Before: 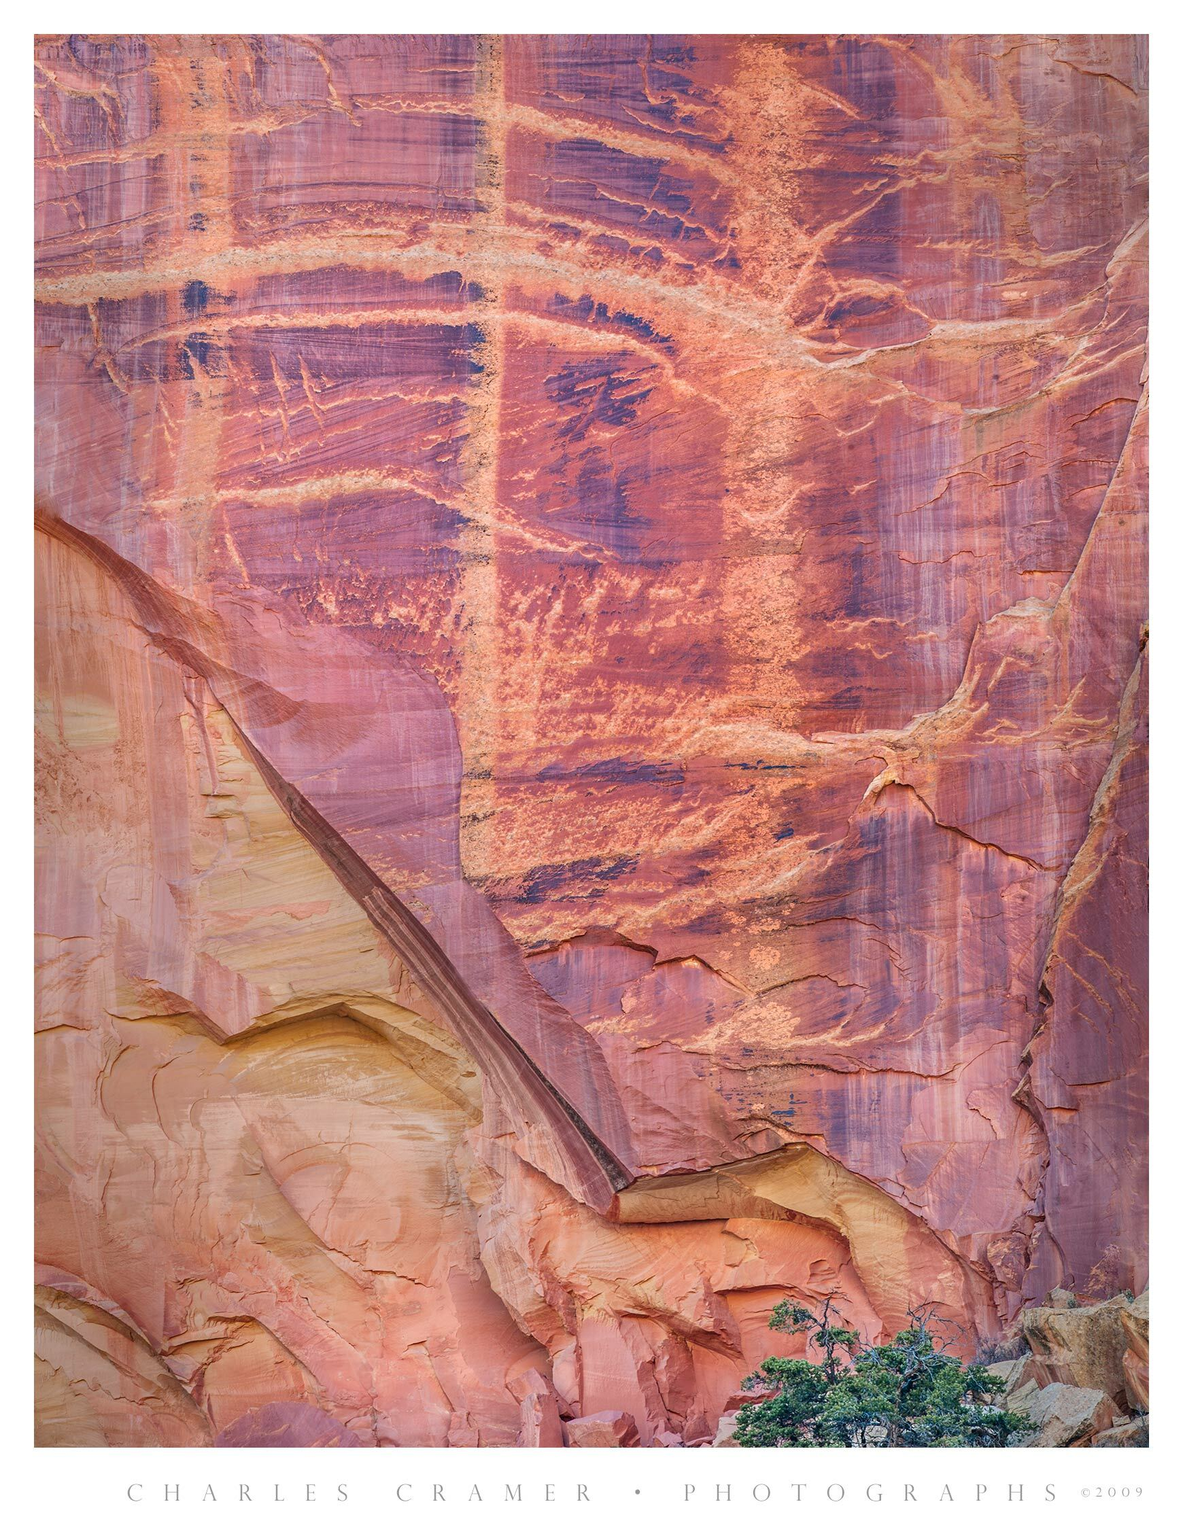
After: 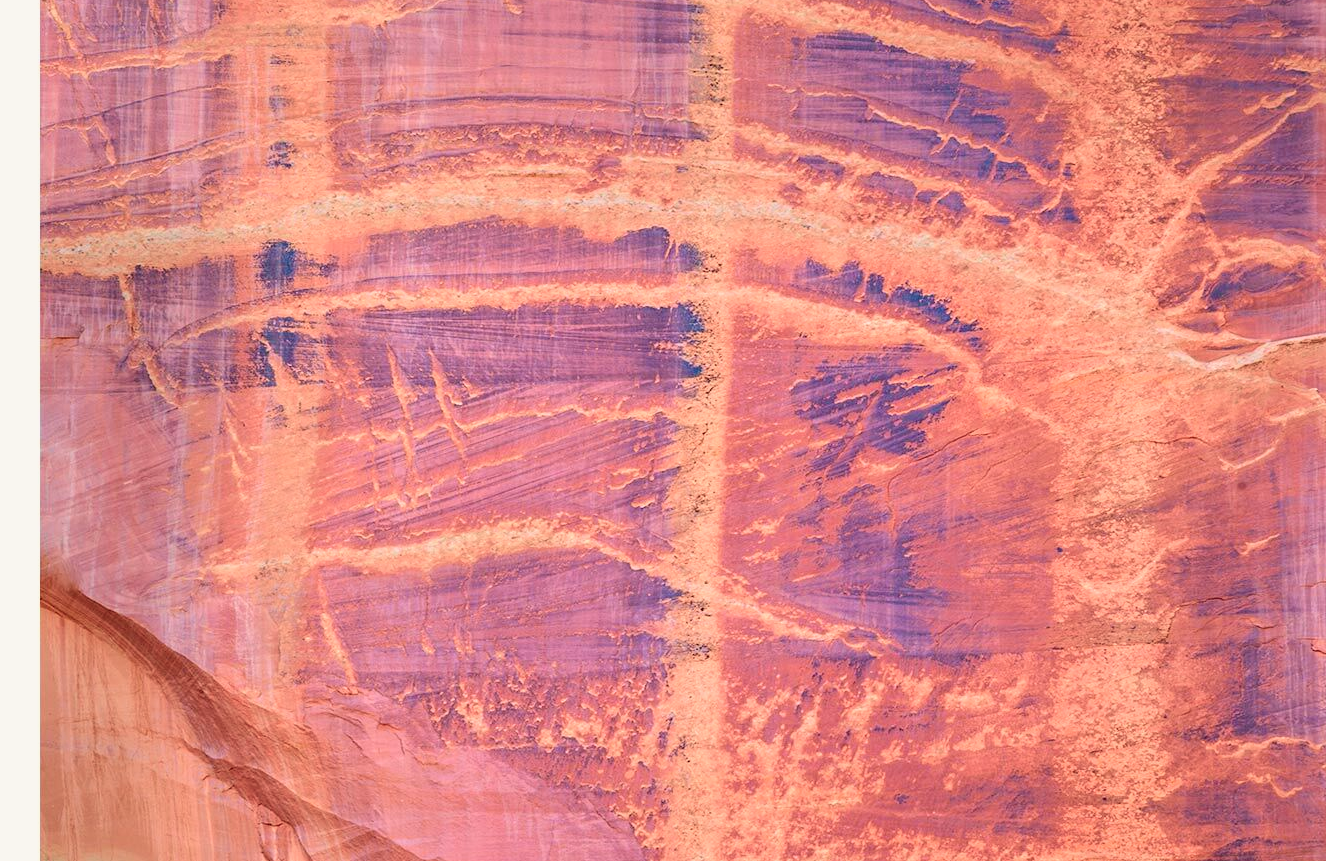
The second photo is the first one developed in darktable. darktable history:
tone curve: curves: ch0 [(0, 0.021) (0.049, 0.044) (0.152, 0.14) (0.328, 0.377) (0.473, 0.543) (0.641, 0.705) (0.868, 0.887) (1, 0.969)]; ch1 [(0, 0) (0.302, 0.331) (0.427, 0.433) (0.472, 0.47) (0.502, 0.503) (0.522, 0.526) (0.564, 0.591) (0.602, 0.632) (0.677, 0.701) (0.859, 0.885) (1, 1)]; ch2 [(0, 0) (0.33, 0.301) (0.447, 0.44) (0.487, 0.496) (0.502, 0.516) (0.535, 0.554) (0.565, 0.598) (0.618, 0.629) (1, 1)], color space Lab, independent channels, preserve colors none
crop: left 0.579%, top 7.627%, right 23.167%, bottom 54.275%
